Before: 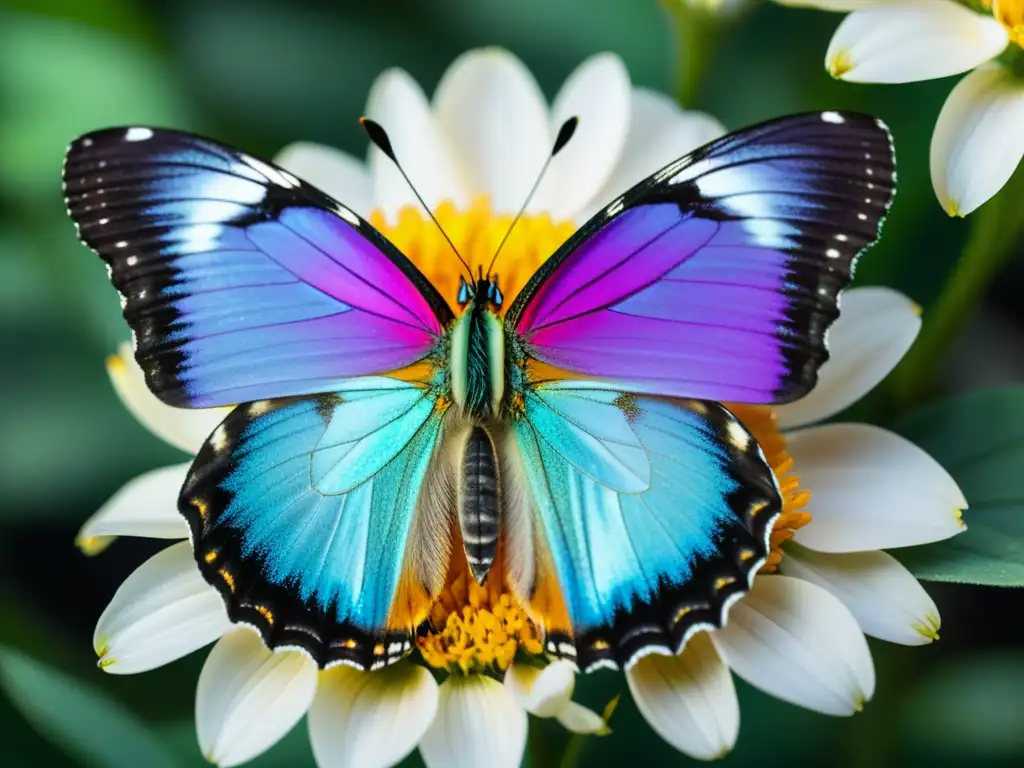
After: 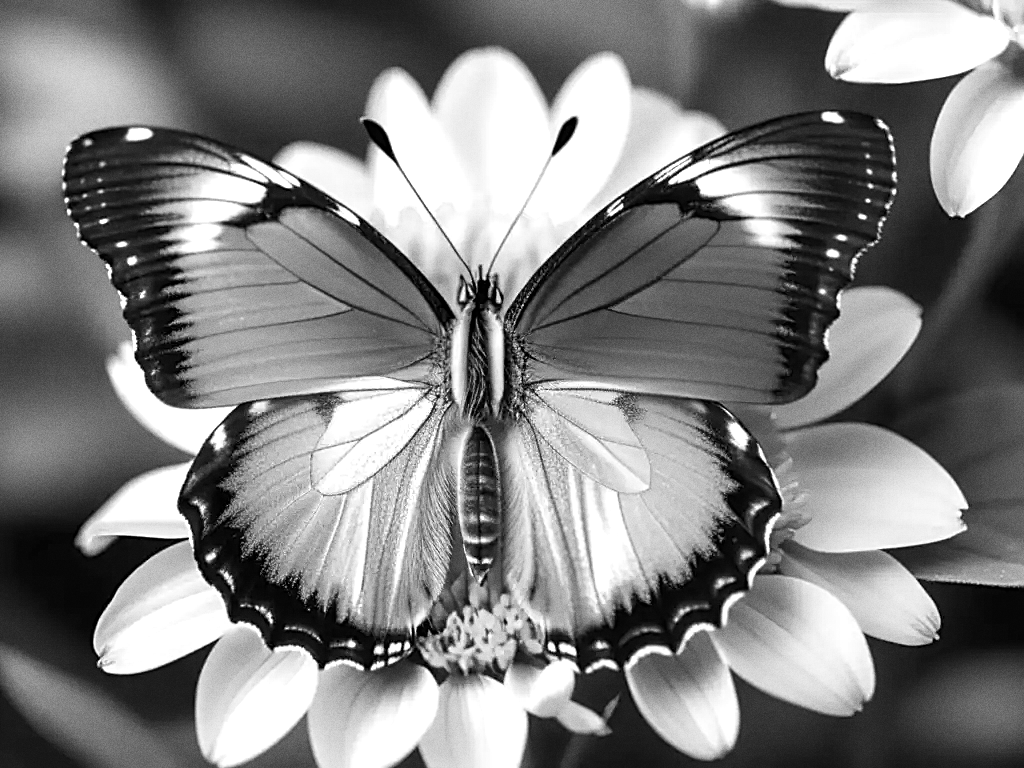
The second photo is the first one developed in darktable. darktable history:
sharpen: on, module defaults
color balance rgb: linear chroma grading › shadows -2.2%, linear chroma grading › highlights -15%, linear chroma grading › global chroma -10%, linear chroma grading › mid-tones -10%, perceptual saturation grading › global saturation 45%, perceptual saturation grading › highlights -50%, perceptual saturation grading › shadows 30%, perceptual brilliance grading › global brilliance 18%, global vibrance 45%
monochrome: a -74.22, b 78.2
grain: coarseness 0.47 ISO
